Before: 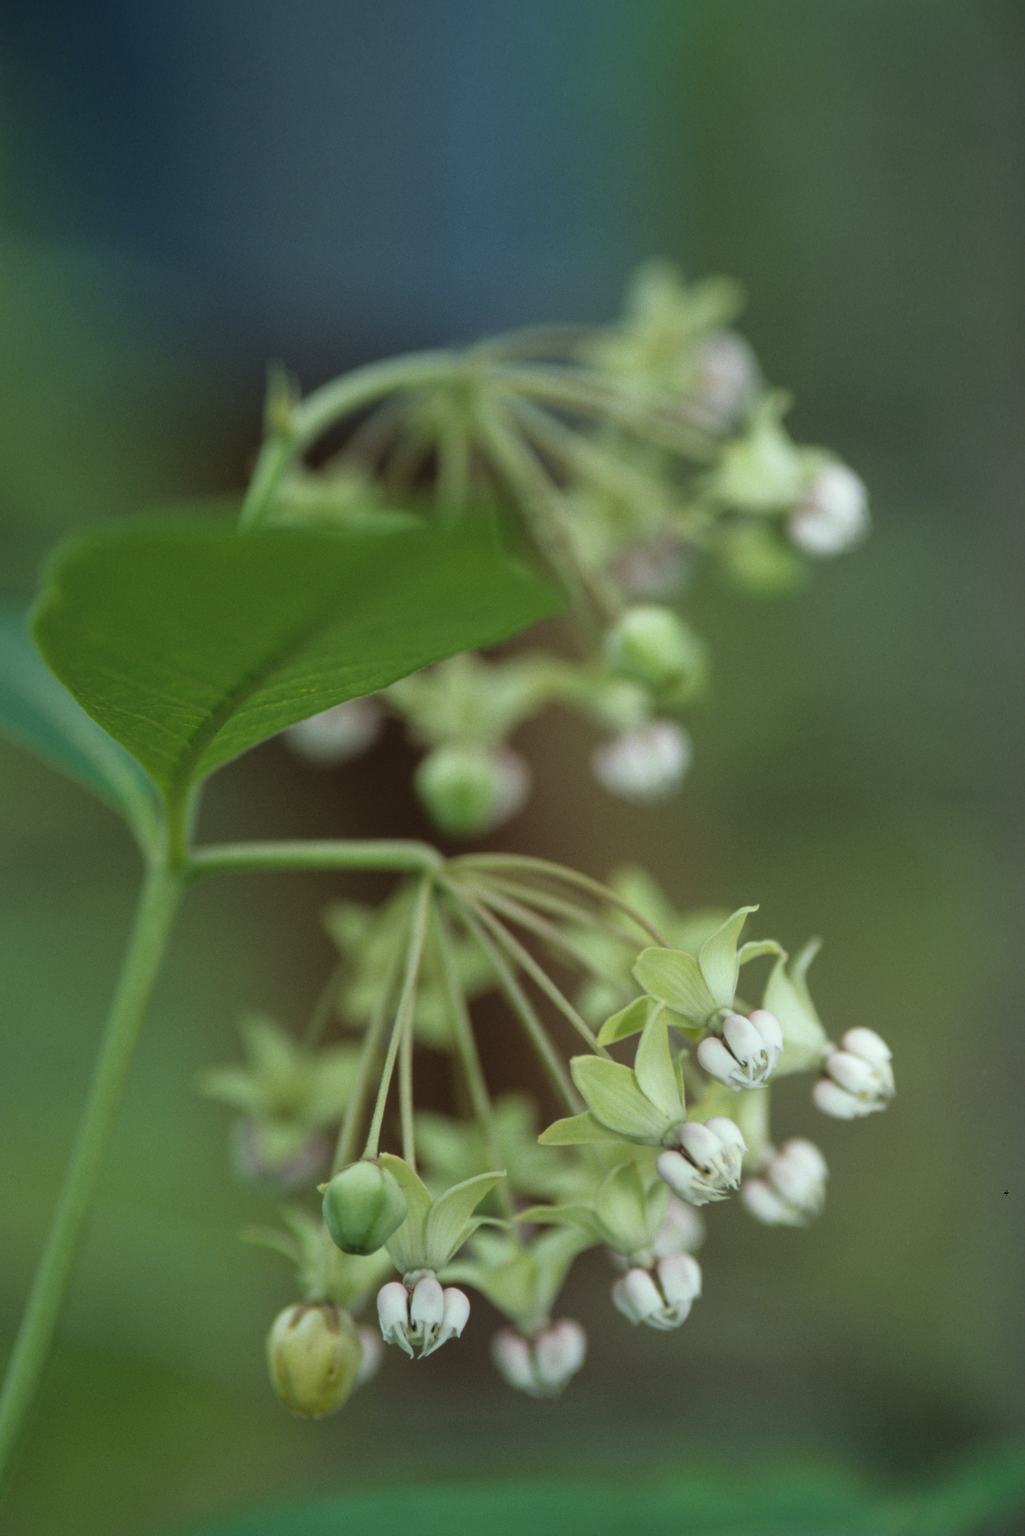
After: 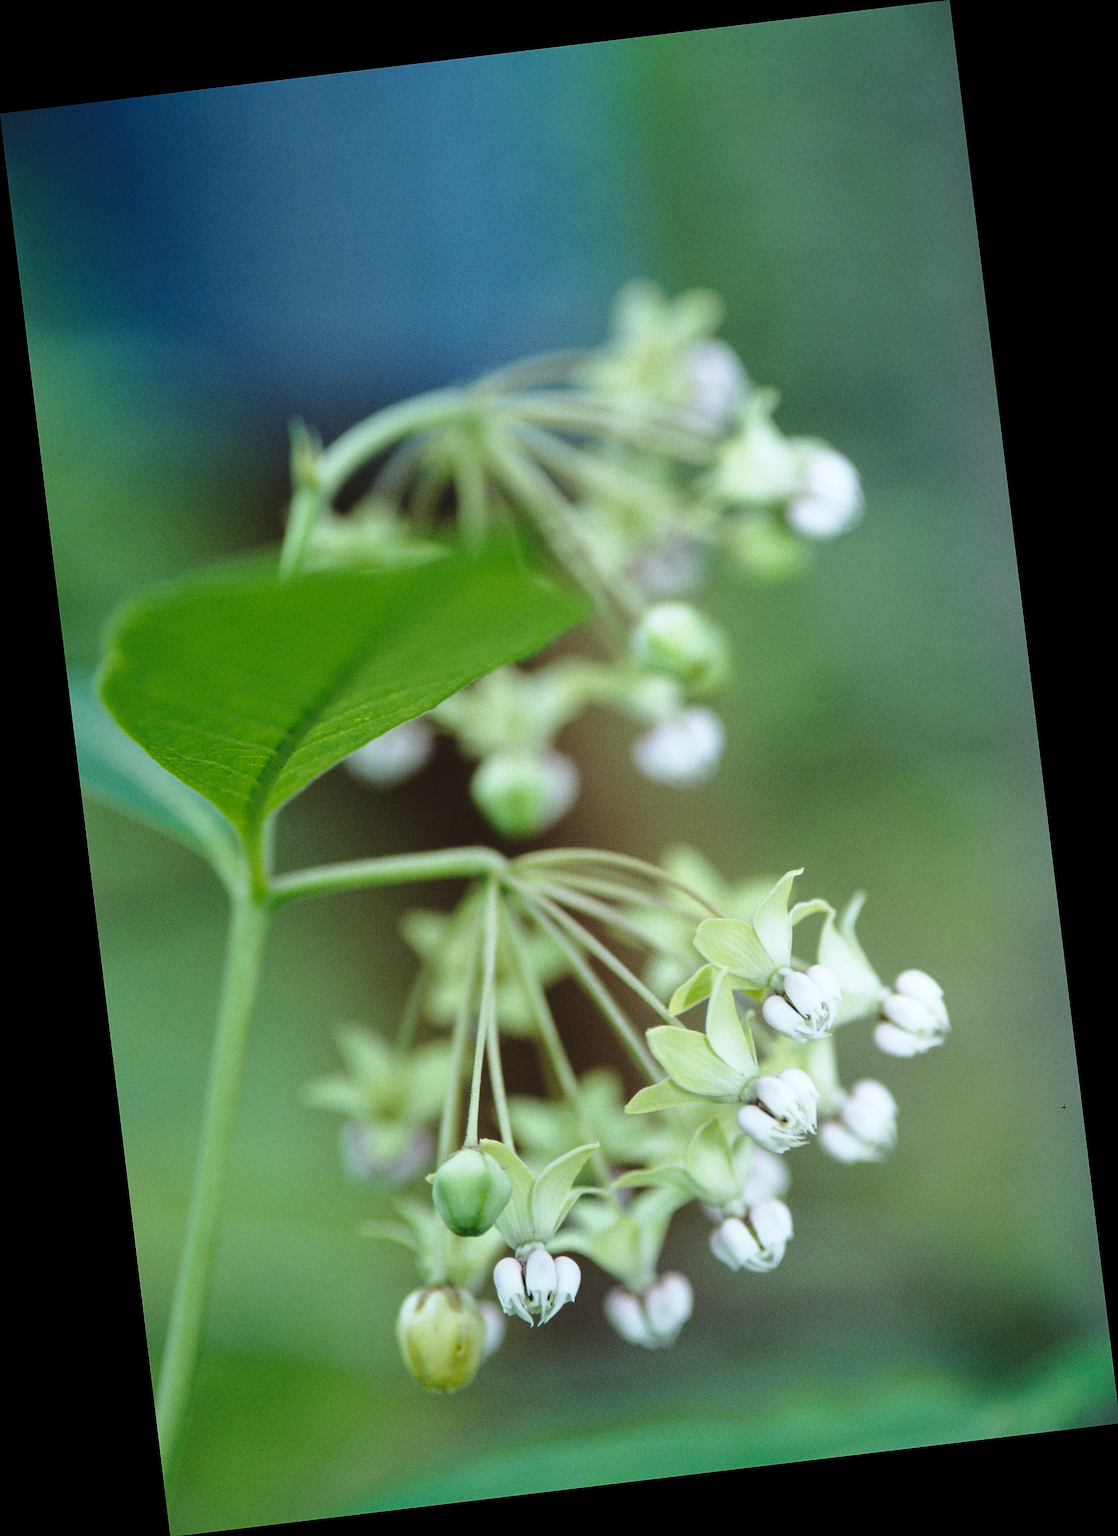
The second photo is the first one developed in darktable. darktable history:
base curve: curves: ch0 [(0, 0) (0.028, 0.03) (0.121, 0.232) (0.46, 0.748) (0.859, 0.968) (1, 1)], preserve colors none
sharpen: amount 0.55
rotate and perspective: rotation -6.83°, automatic cropping off
white balance: red 0.926, green 1.003, blue 1.133
